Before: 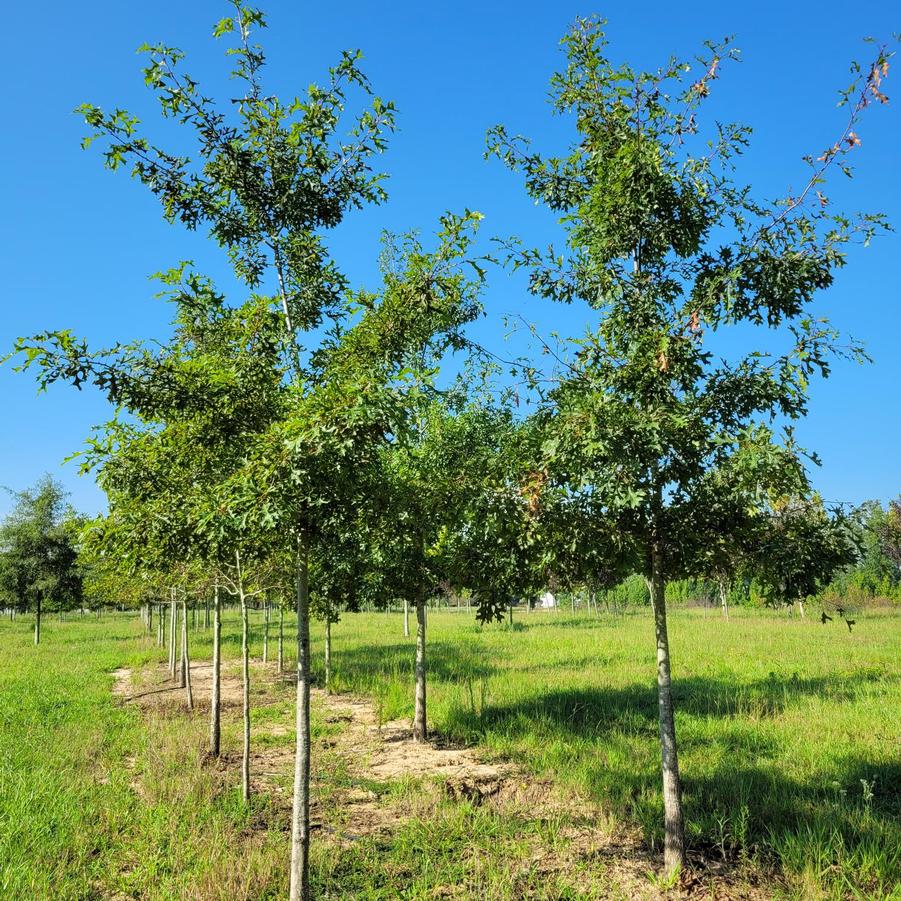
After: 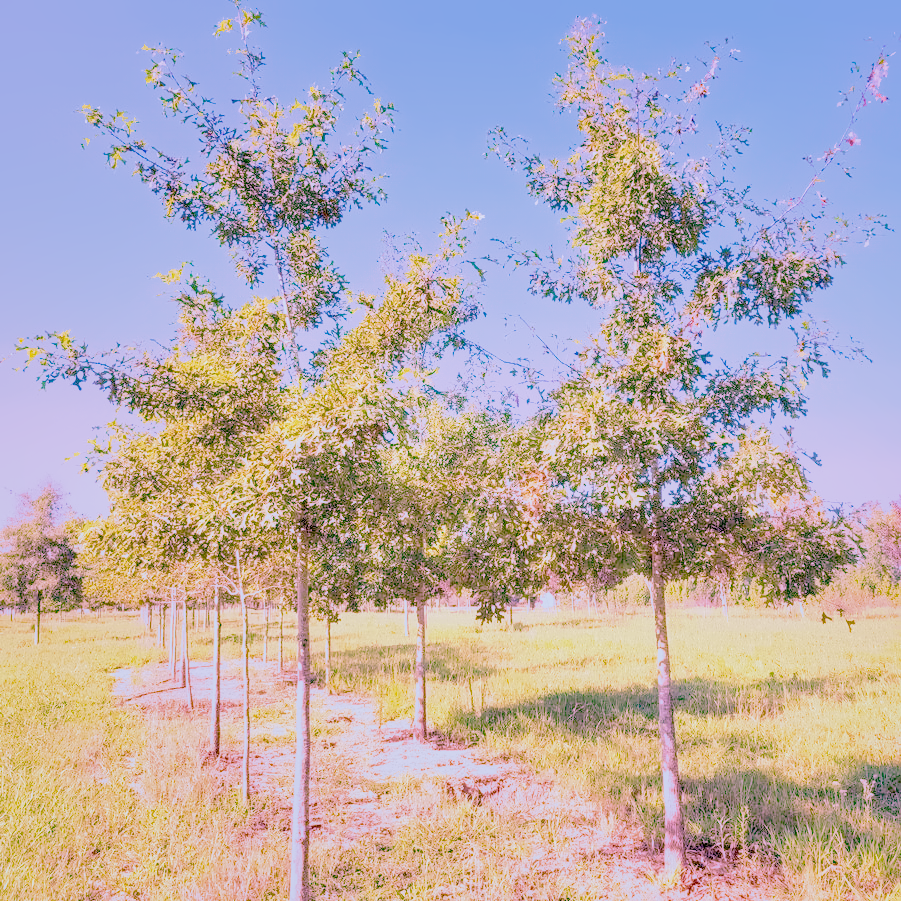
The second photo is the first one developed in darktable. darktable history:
velvia: on, module defaults
local contrast: on, module defaults
shadows and highlights: on, module defaults
filmic rgb "scene-referred default": black relative exposure -7.65 EV, white relative exposure 4.56 EV, hardness 3.61
color balance rgb: on, module defaults
color calibration "scene-referred default": x 0.37, y 0.377, temperature 4289.93 K
exposure "scene-referred default": black level correction 0, exposure 0.7 EV, compensate exposure bias true, compensate highlight preservation false
haze removal: compatibility mode true, adaptive false
lens correction: scale 1, crop 1, focal 35, aperture 2.8, distance 0.245, camera "Canon EOS RP", lens "Canon RF 35mm F1.8 MACRO IS STM"
denoise (profiled): preserve shadows 1.52, scattering 0.002, a [-1, 0, 0], compensate highlight preservation false
hot pixels: on, module defaults
highlight reconstruction: on, module defaults
white balance: red 2.229, blue 1.46
